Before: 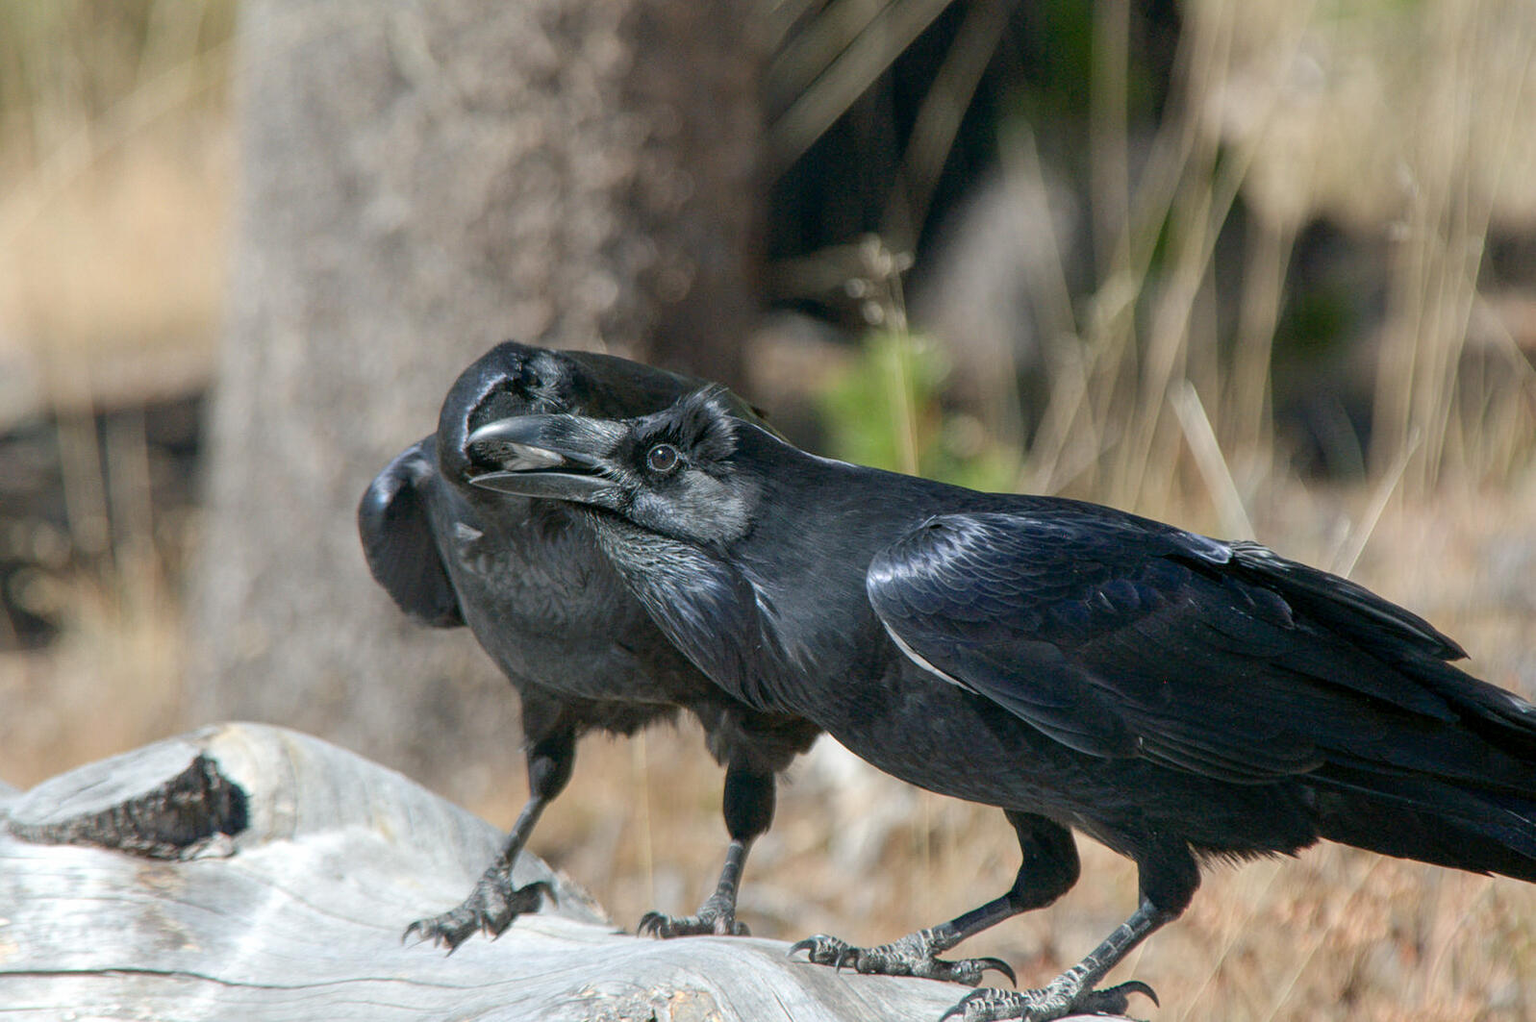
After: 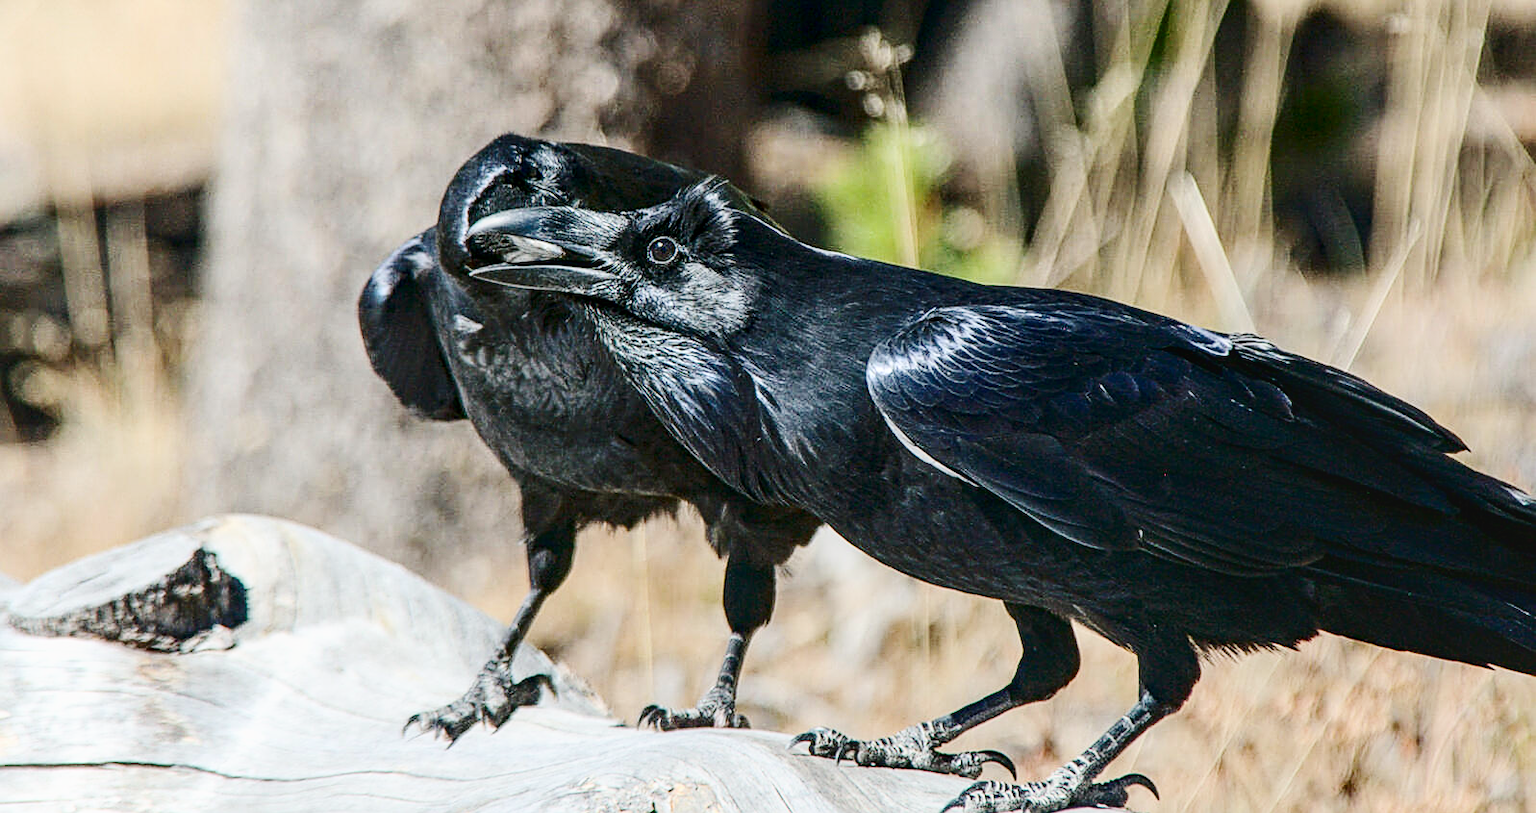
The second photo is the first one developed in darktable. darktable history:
crop and rotate: top 20.326%
contrast brightness saturation: contrast 0.289
local contrast: on, module defaults
sharpen: on, module defaults
base curve: curves: ch0 [(0, 0) (0.025, 0.046) (0.112, 0.277) (0.467, 0.74) (0.814, 0.929) (1, 0.942)], preserve colors none
exposure: exposure -0.586 EV, compensate highlight preservation false
haze removal: compatibility mode true, adaptive false
